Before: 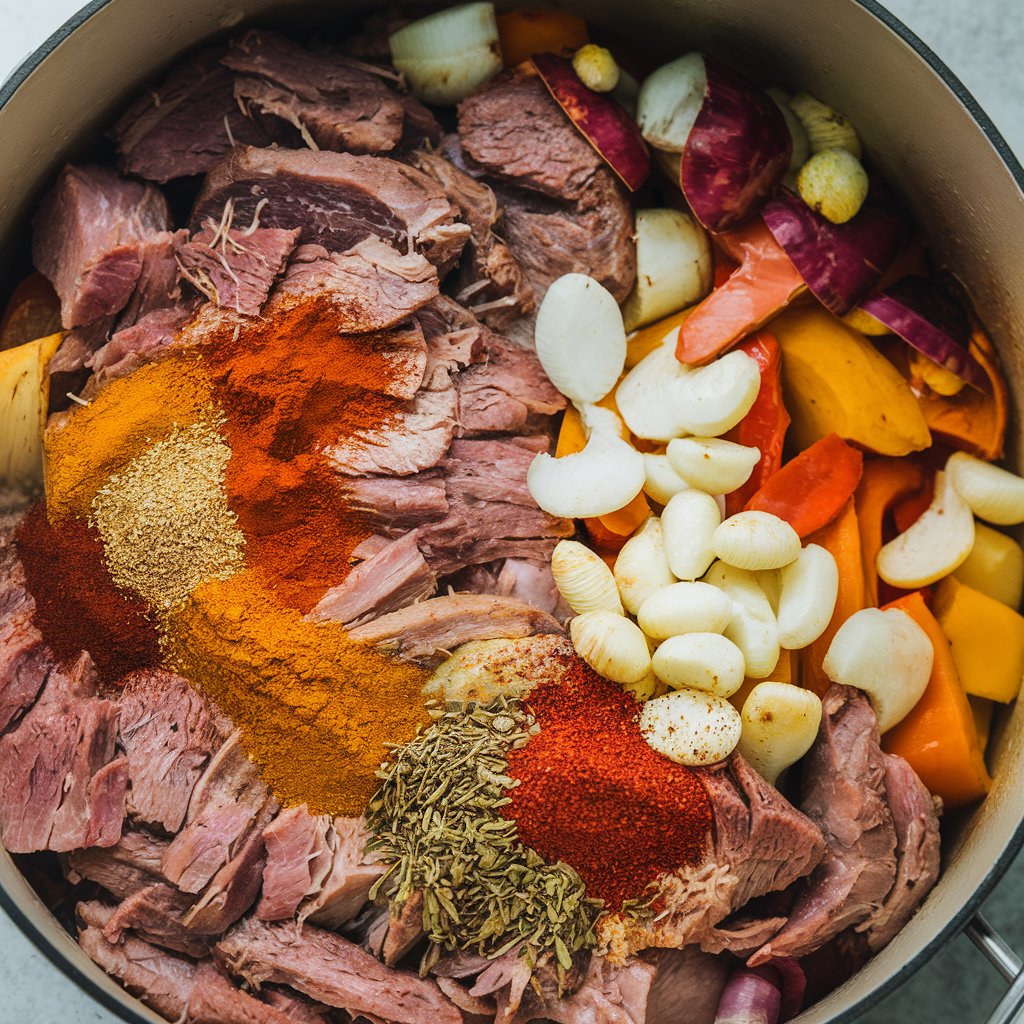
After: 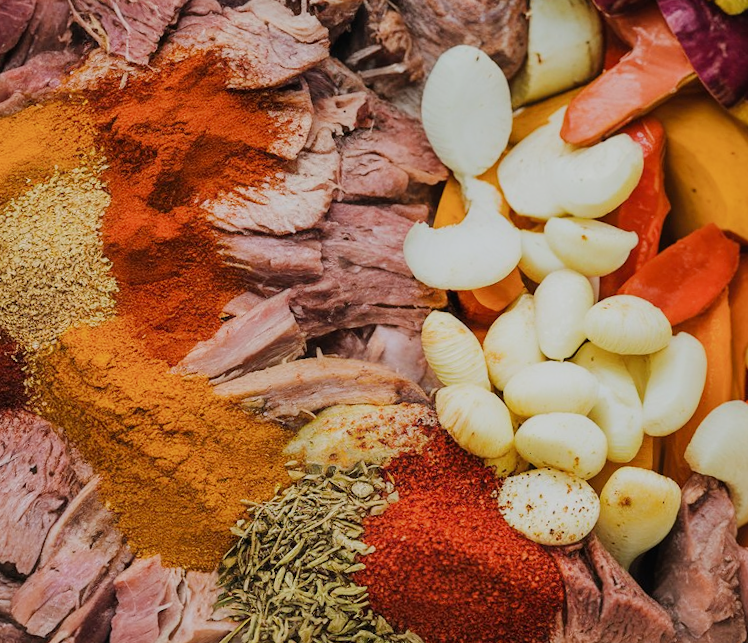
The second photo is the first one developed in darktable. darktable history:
filmic rgb: black relative exposure -16 EV, white relative exposure 4.92 EV, hardness 6.2
crop and rotate: angle -4.11°, left 9.782%, top 20.949%, right 12.105%, bottom 11.832%
